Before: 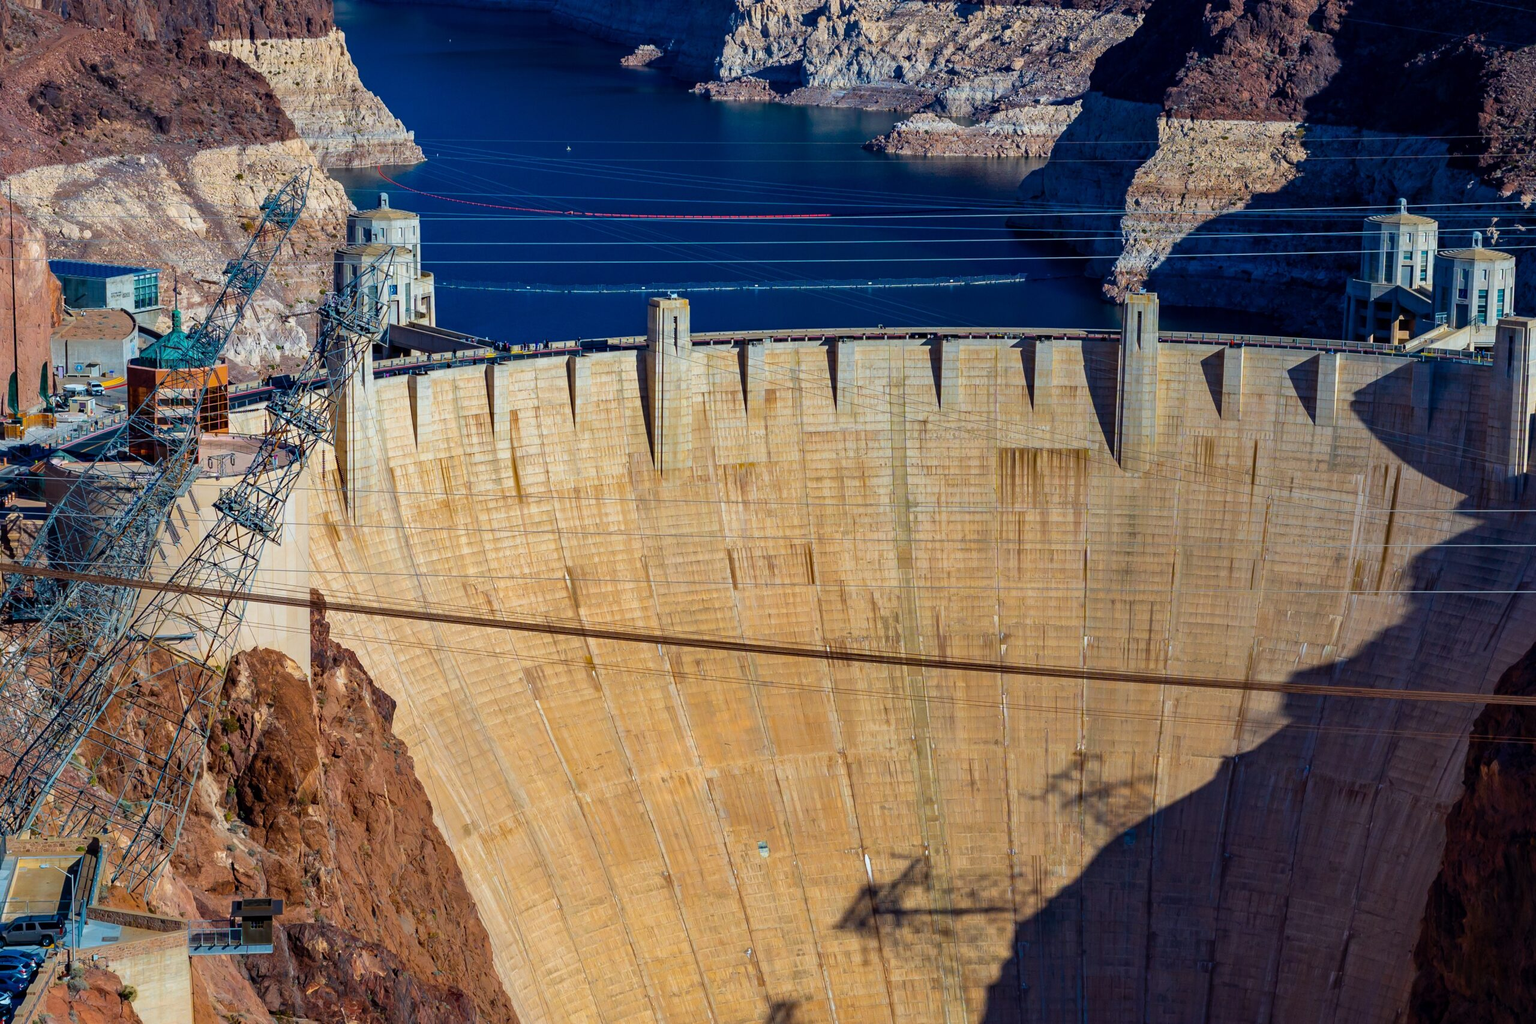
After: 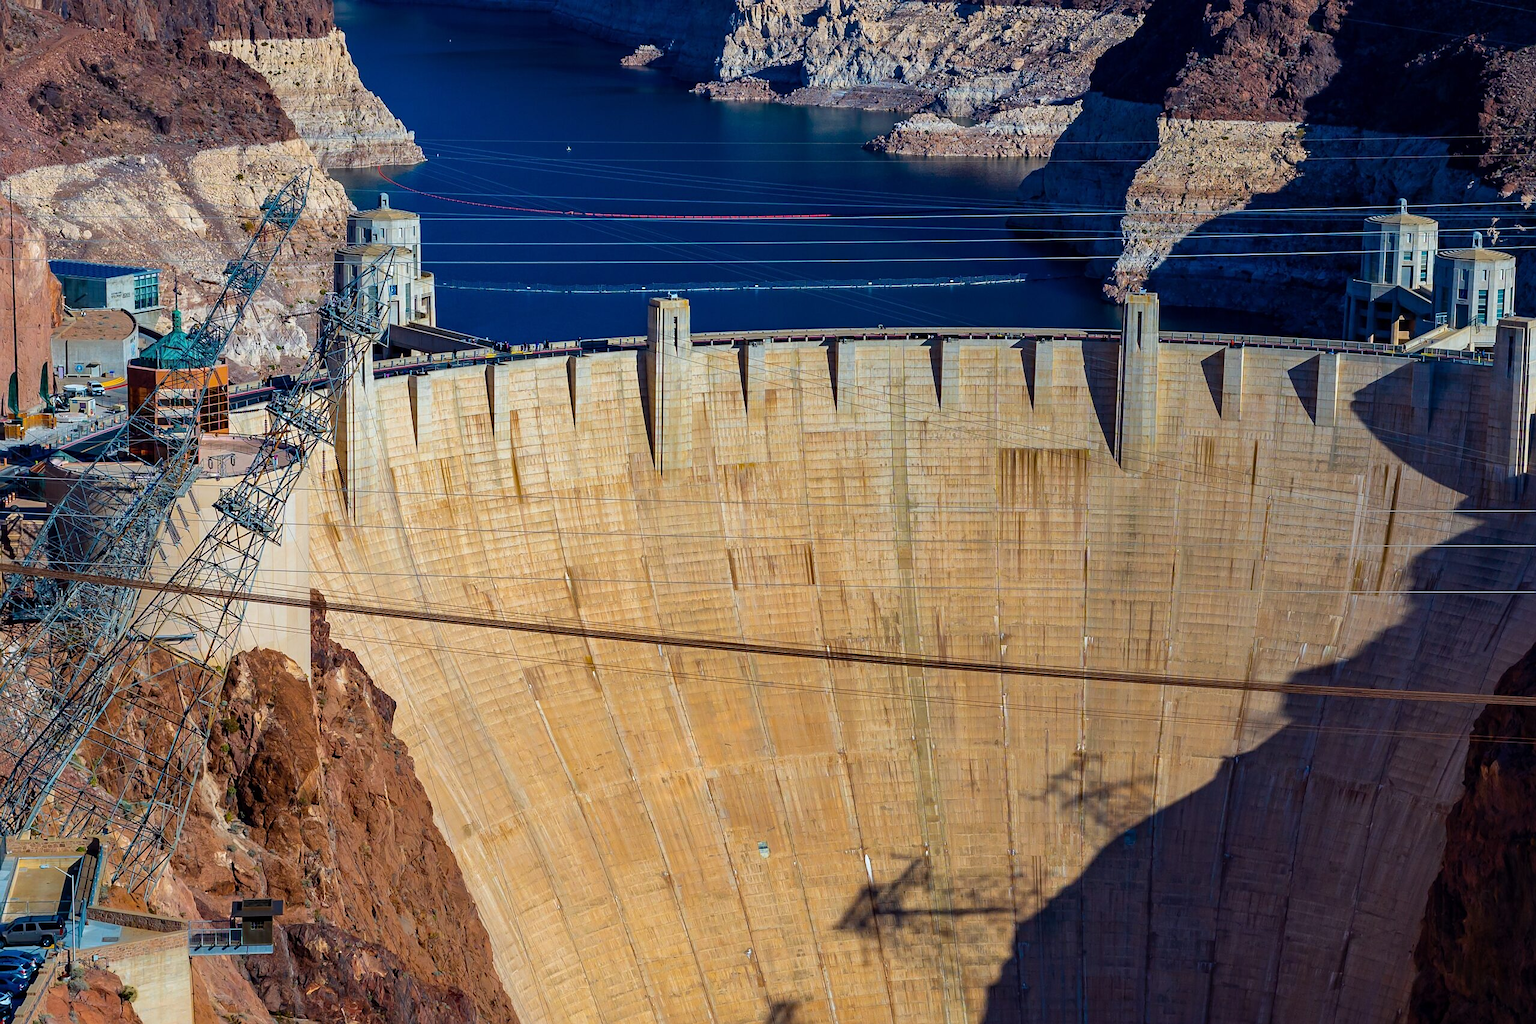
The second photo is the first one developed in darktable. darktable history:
sharpen: radius 0.974, amount 0.604
exposure: compensate highlight preservation false
